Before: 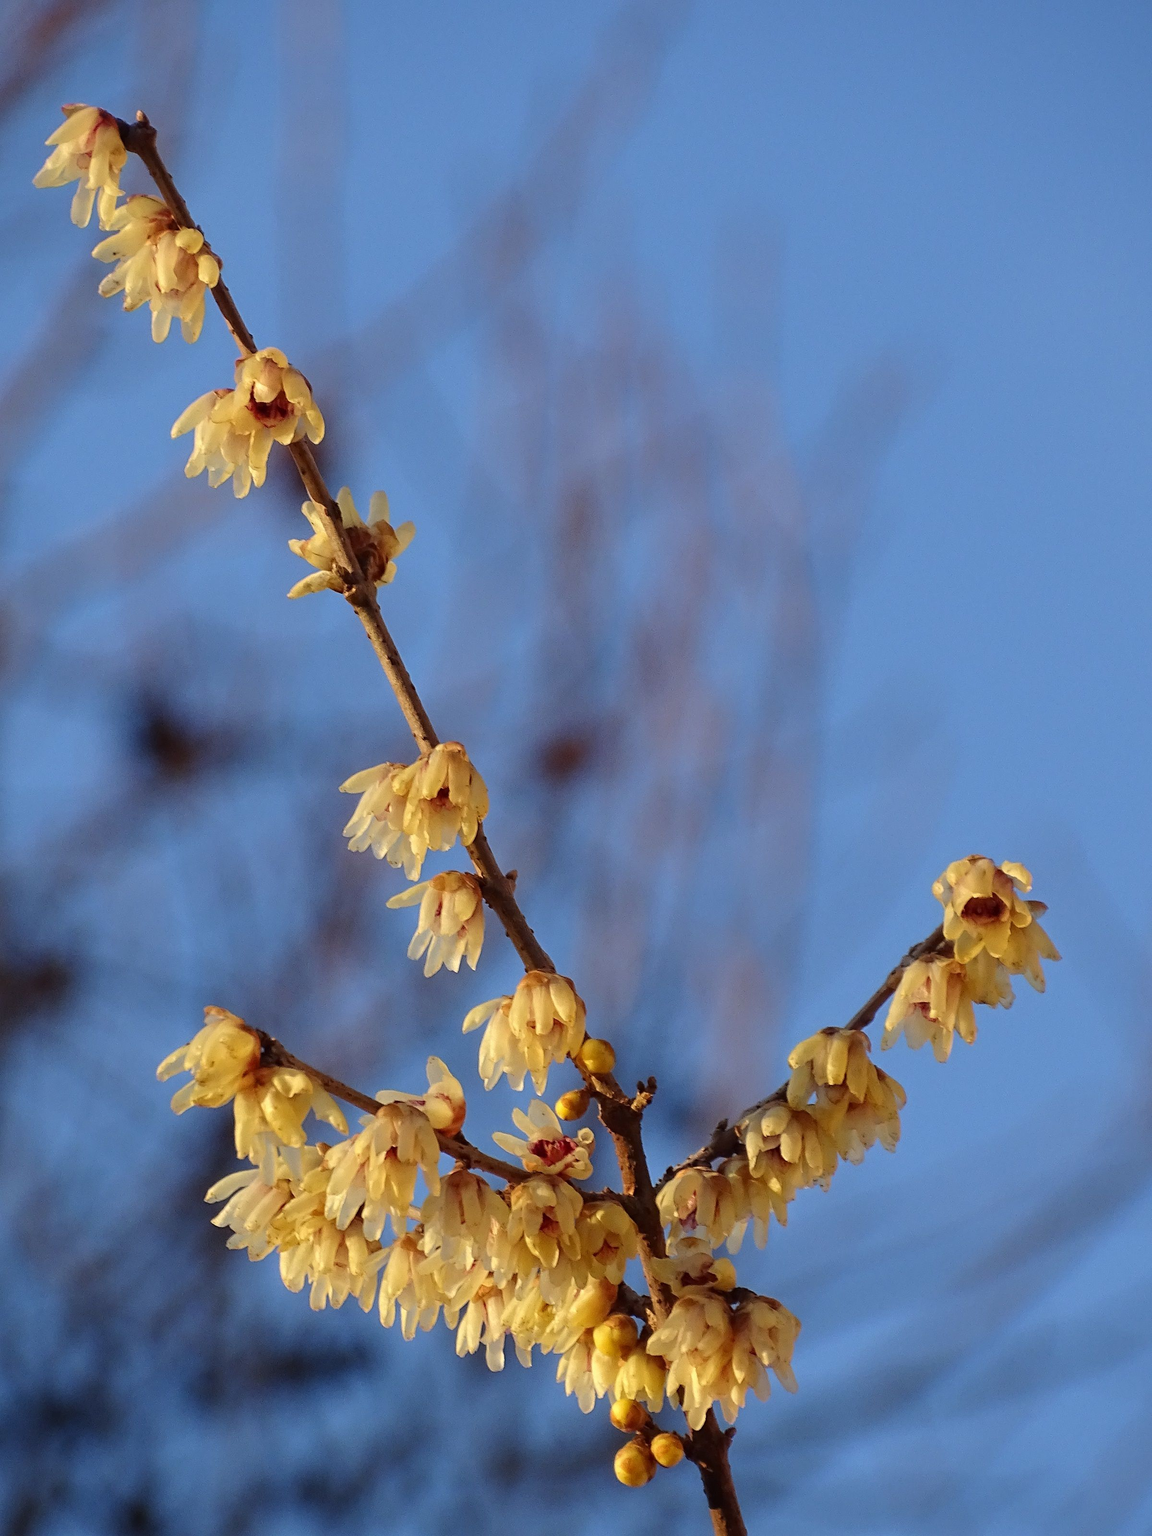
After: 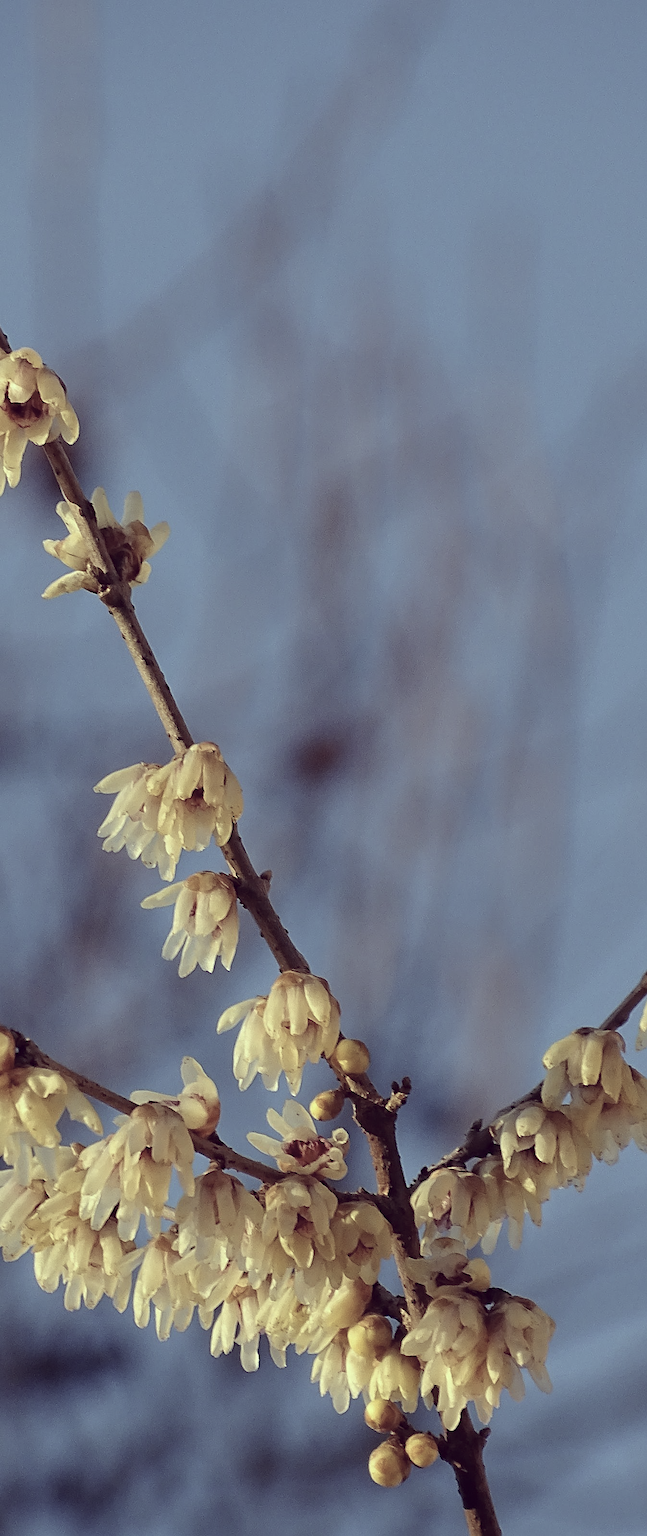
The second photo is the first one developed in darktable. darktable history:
crop: left 21.336%, right 22.435%
color correction: highlights a* -20.92, highlights b* 20.02, shadows a* 19.42, shadows b* -21.2, saturation 0.465
sharpen: on, module defaults
